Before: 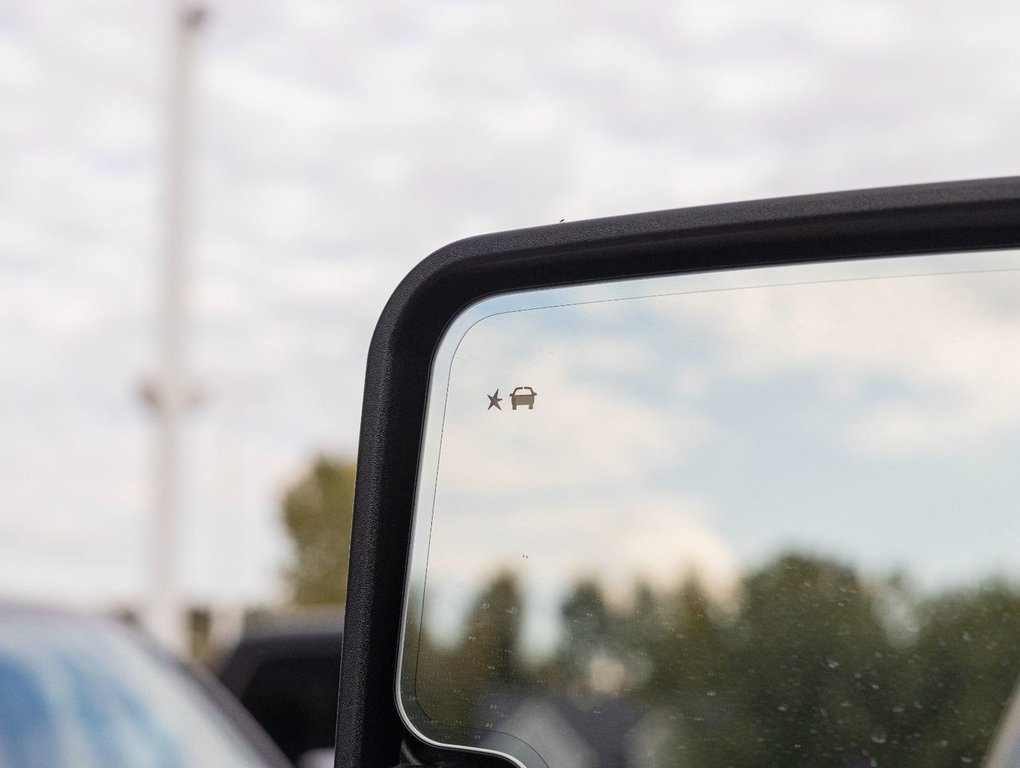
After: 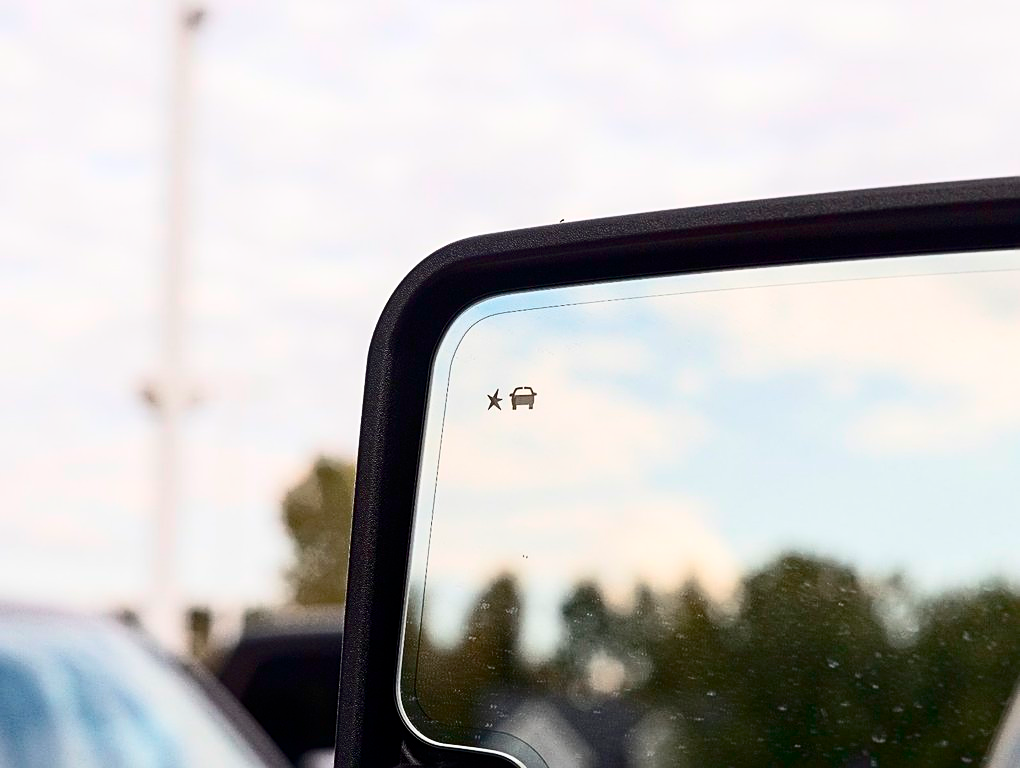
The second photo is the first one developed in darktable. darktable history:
shadows and highlights: on, module defaults
sharpen: on, module defaults
contrast brightness saturation: contrast 0.5, saturation -0.1
